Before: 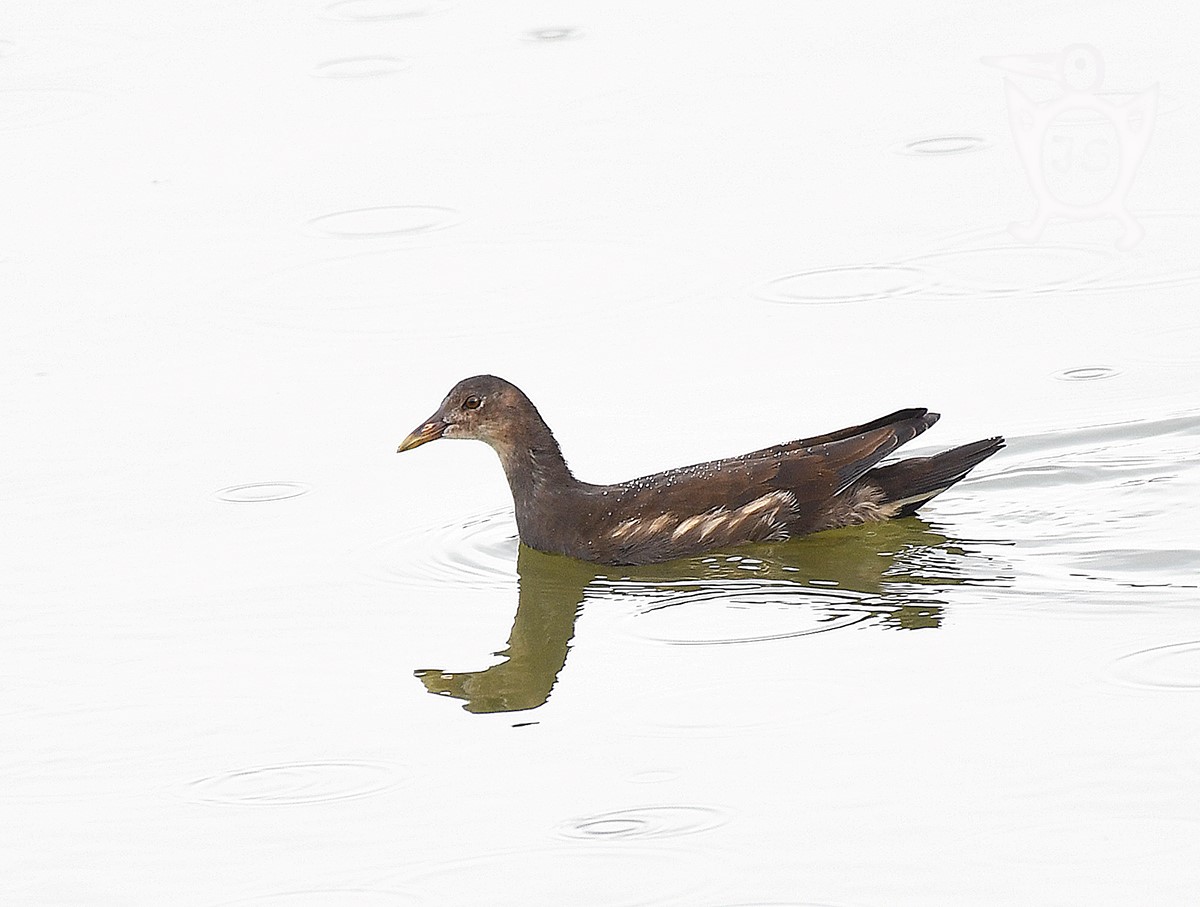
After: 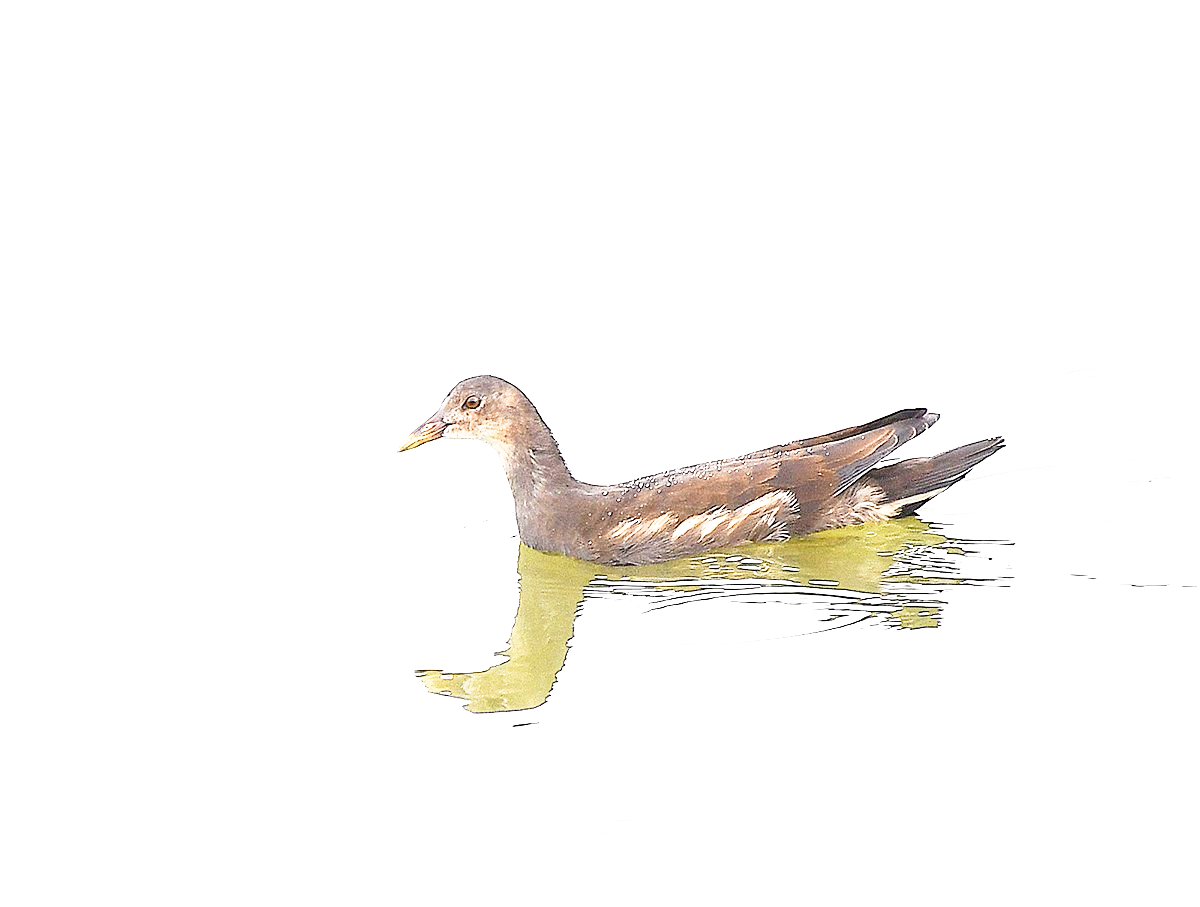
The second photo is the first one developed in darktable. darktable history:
base curve: curves: ch0 [(0, 0) (0.012, 0.01) (0.073, 0.168) (0.31, 0.711) (0.645, 0.957) (1, 1)], preserve colors none
exposure: black level correction 0, exposure 1 EV, compensate exposure bias true, compensate highlight preservation false
